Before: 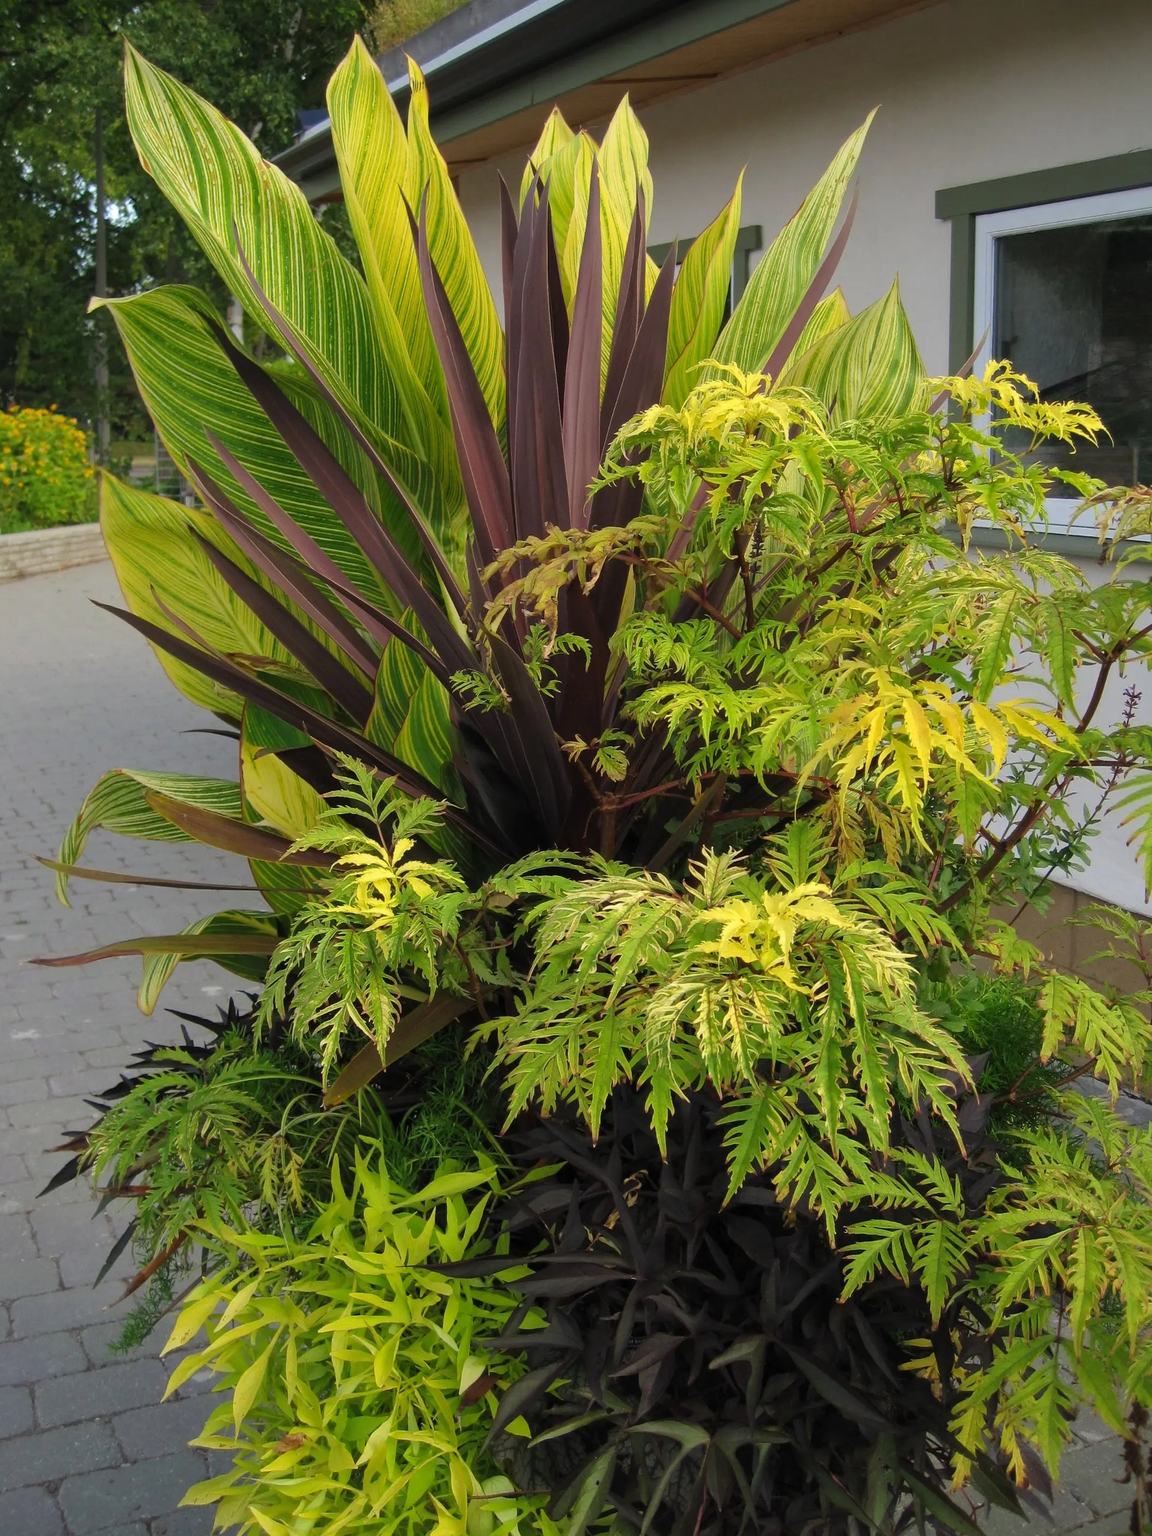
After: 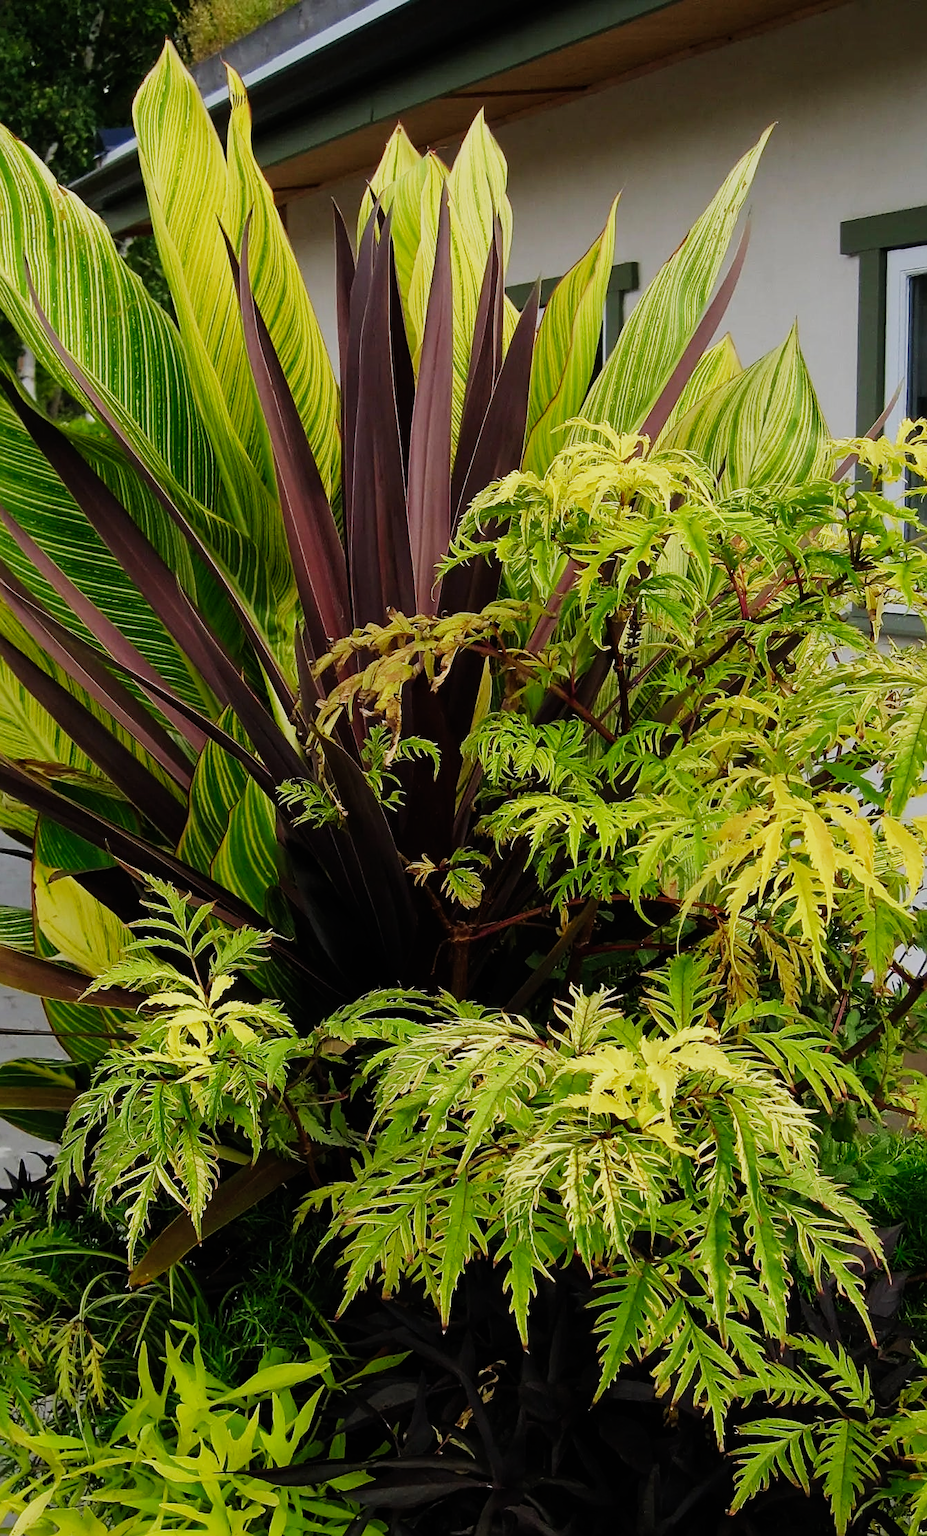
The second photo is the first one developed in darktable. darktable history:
crop: left 18.479%, right 12.2%, bottom 13.971%
sharpen: on, module defaults
sigmoid: contrast 1.7, skew -0.2, preserve hue 0%, red attenuation 0.1, red rotation 0.035, green attenuation 0.1, green rotation -0.017, blue attenuation 0.15, blue rotation -0.052, base primaries Rec2020
